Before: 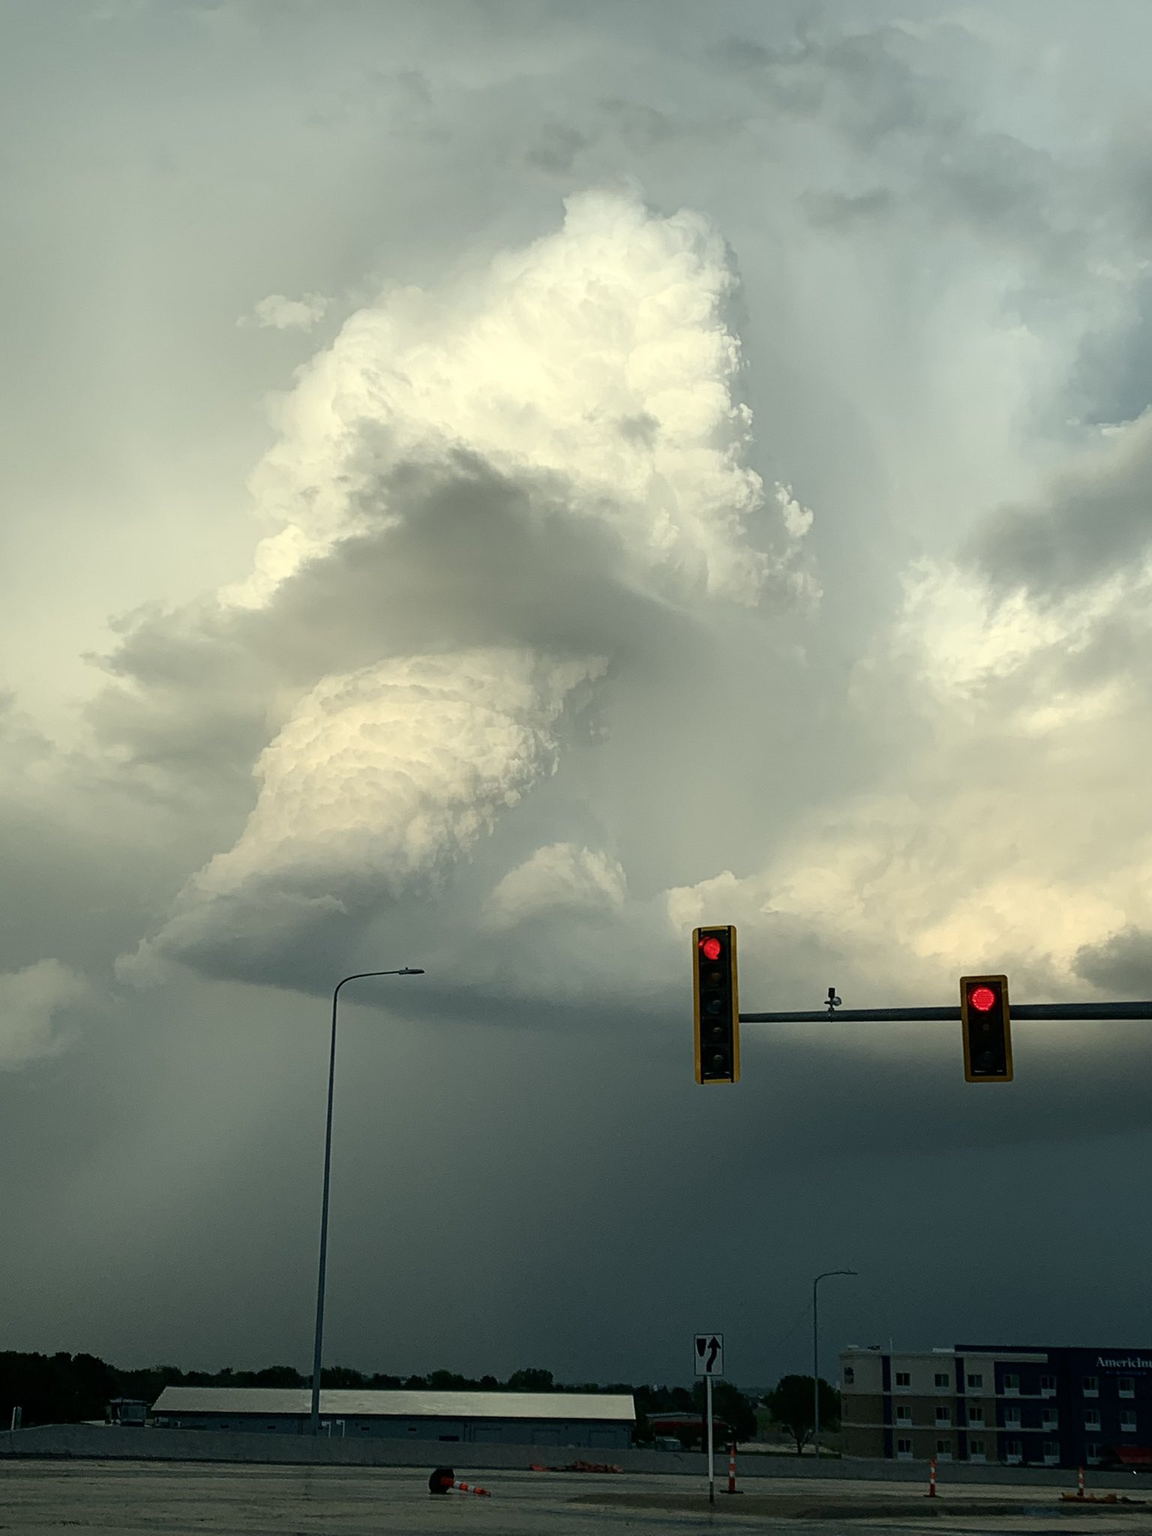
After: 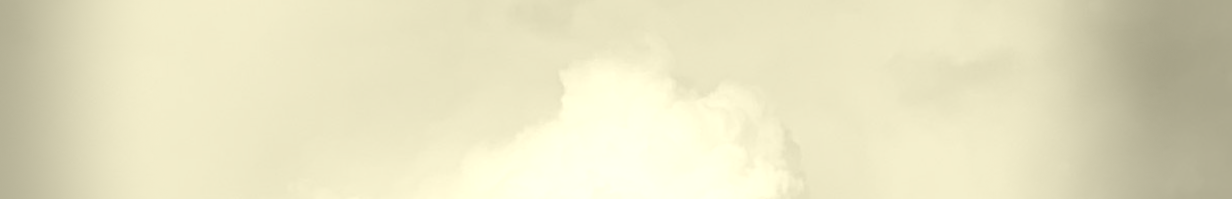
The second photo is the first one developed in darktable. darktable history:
crop and rotate: left 9.644%, top 9.491%, right 6.021%, bottom 80.509%
colorize: hue 43.2°, saturation 40%, version 1
vignetting: fall-off start 68.33%, fall-off radius 30%, saturation 0.042, center (-0.066, -0.311), width/height ratio 0.992, shape 0.85, dithering 8-bit output
rotate and perspective: rotation 0.074°, lens shift (vertical) 0.096, lens shift (horizontal) -0.041, crop left 0.043, crop right 0.952, crop top 0.024, crop bottom 0.979
